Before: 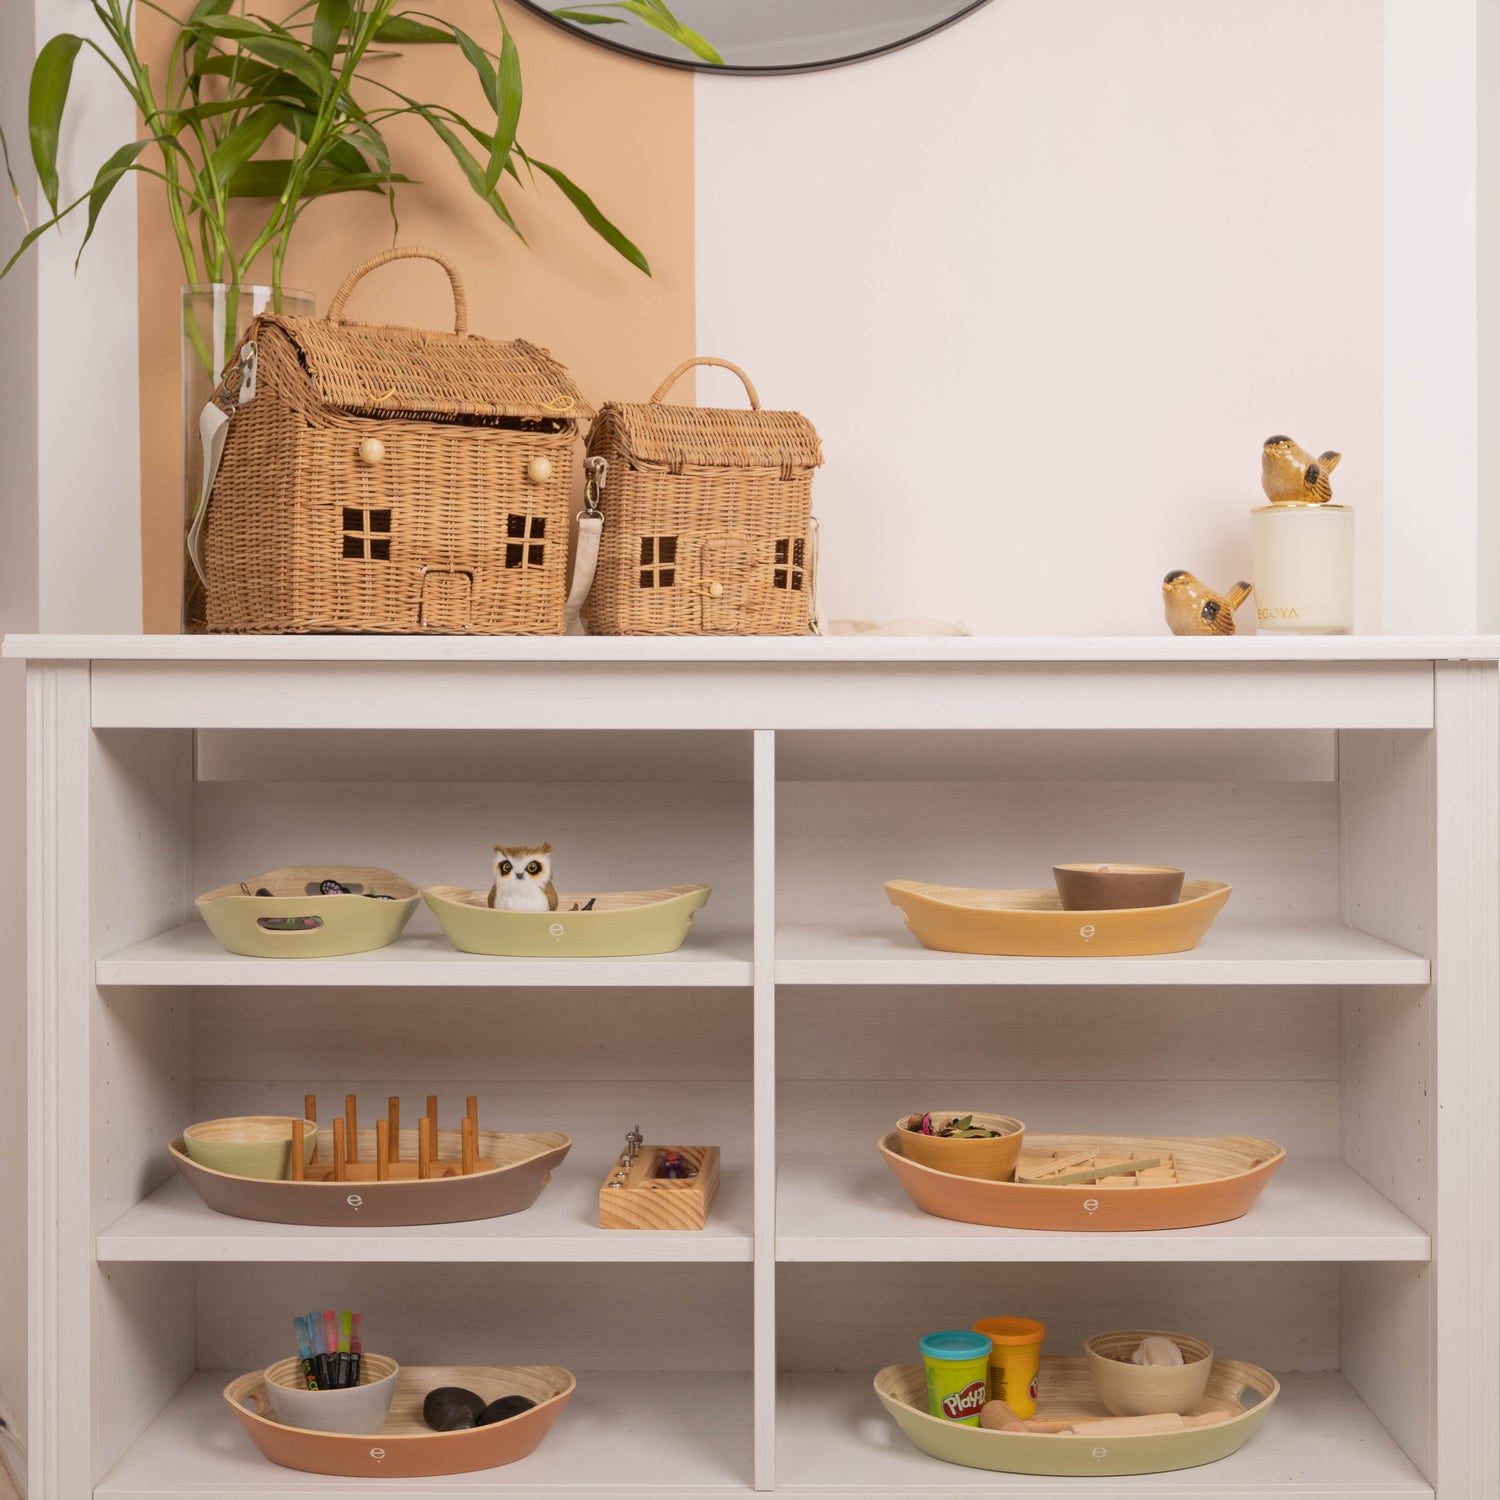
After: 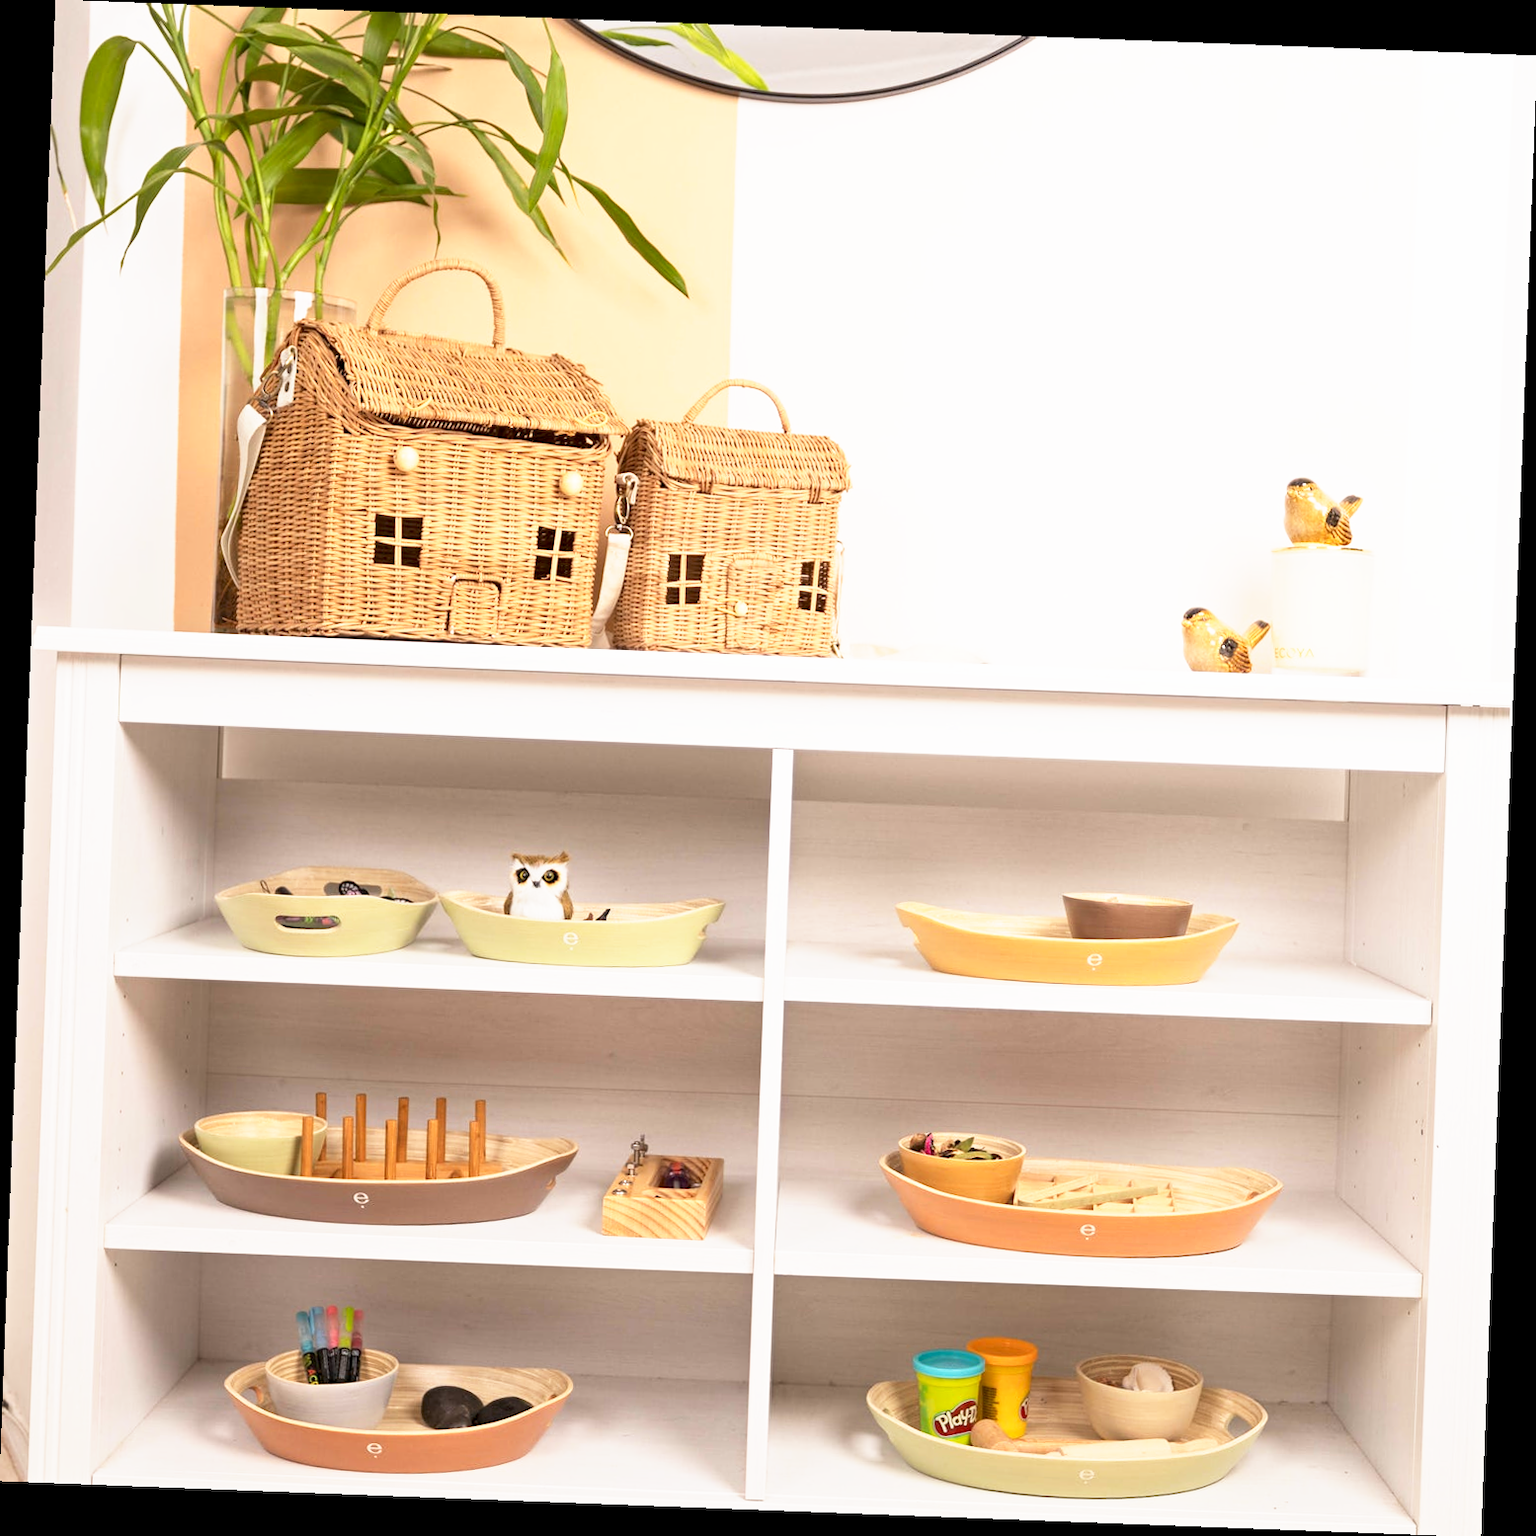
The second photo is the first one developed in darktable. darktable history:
base curve: curves: ch0 [(0, 0) (0.495, 0.917) (1, 1)], preserve colors none
rotate and perspective: rotation 2.17°, automatic cropping off
contrast equalizer: y [[0.5, 0.504, 0.515, 0.527, 0.535, 0.534], [0.5 ×6], [0.491, 0.387, 0.179, 0.068, 0.068, 0.068], [0 ×5, 0.023], [0 ×6]]
